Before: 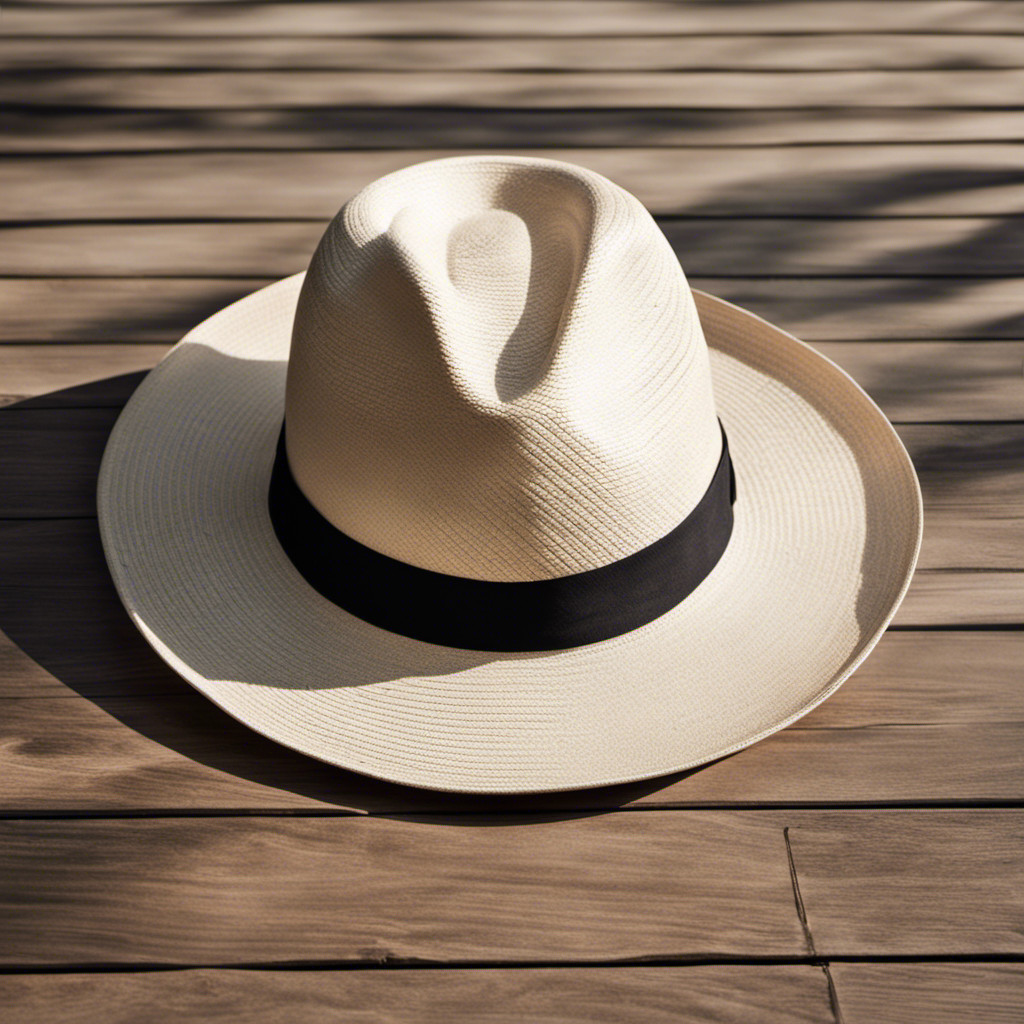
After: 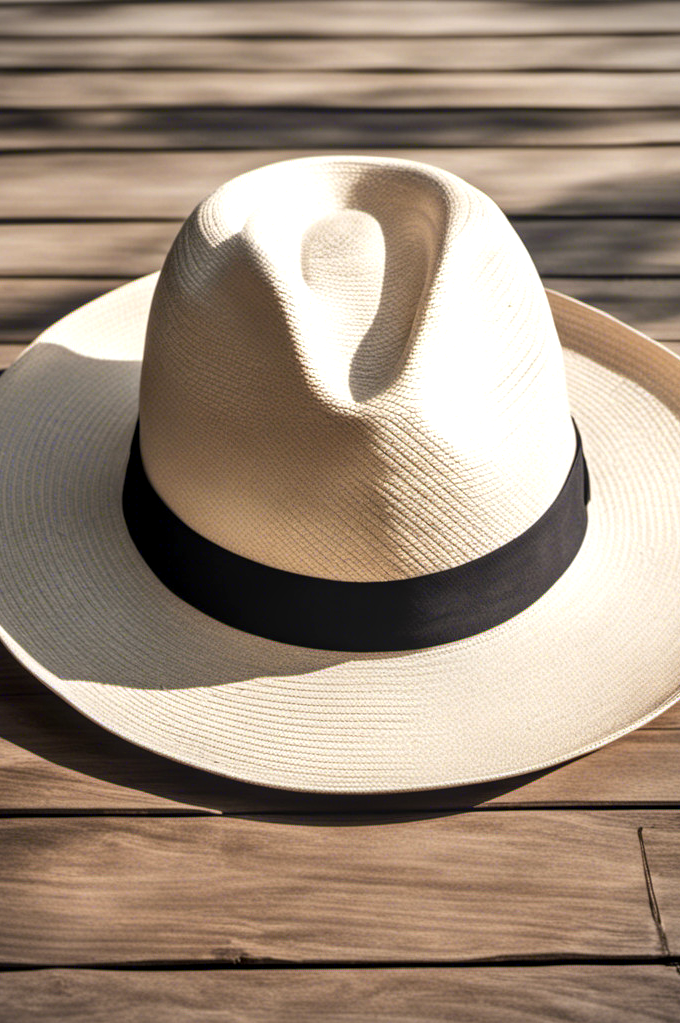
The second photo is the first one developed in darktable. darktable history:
exposure: exposure 0.371 EV, compensate exposure bias true, compensate highlight preservation false
crop and rotate: left 14.296%, right 19.239%
local contrast: on, module defaults
vignetting: fall-off start 91.52%
tone equalizer: edges refinement/feathering 500, mask exposure compensation -1.57 EV, preserve details no
